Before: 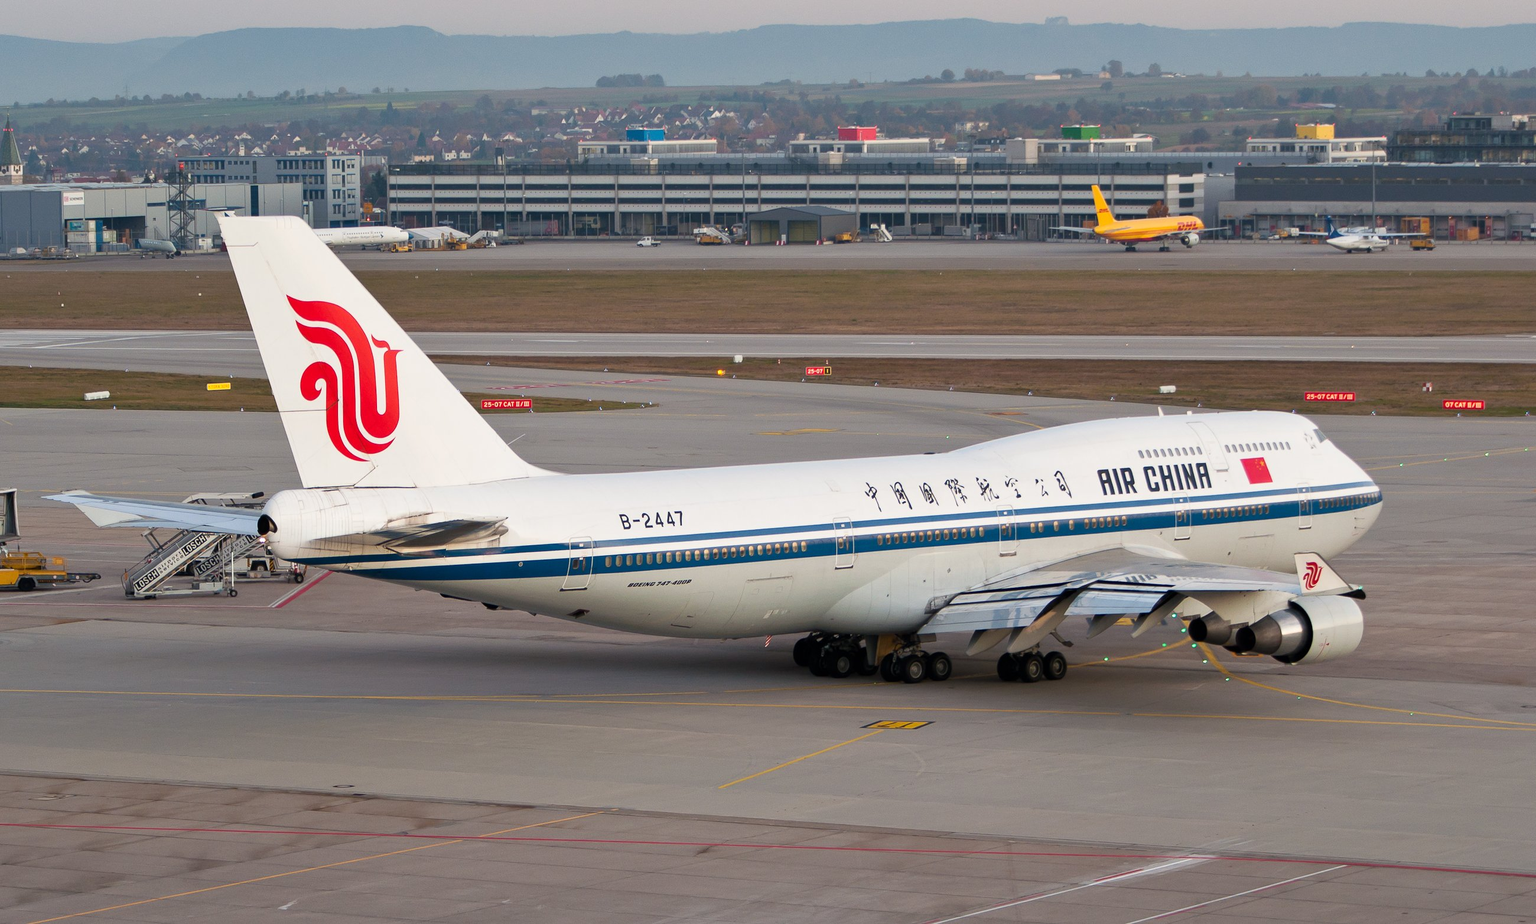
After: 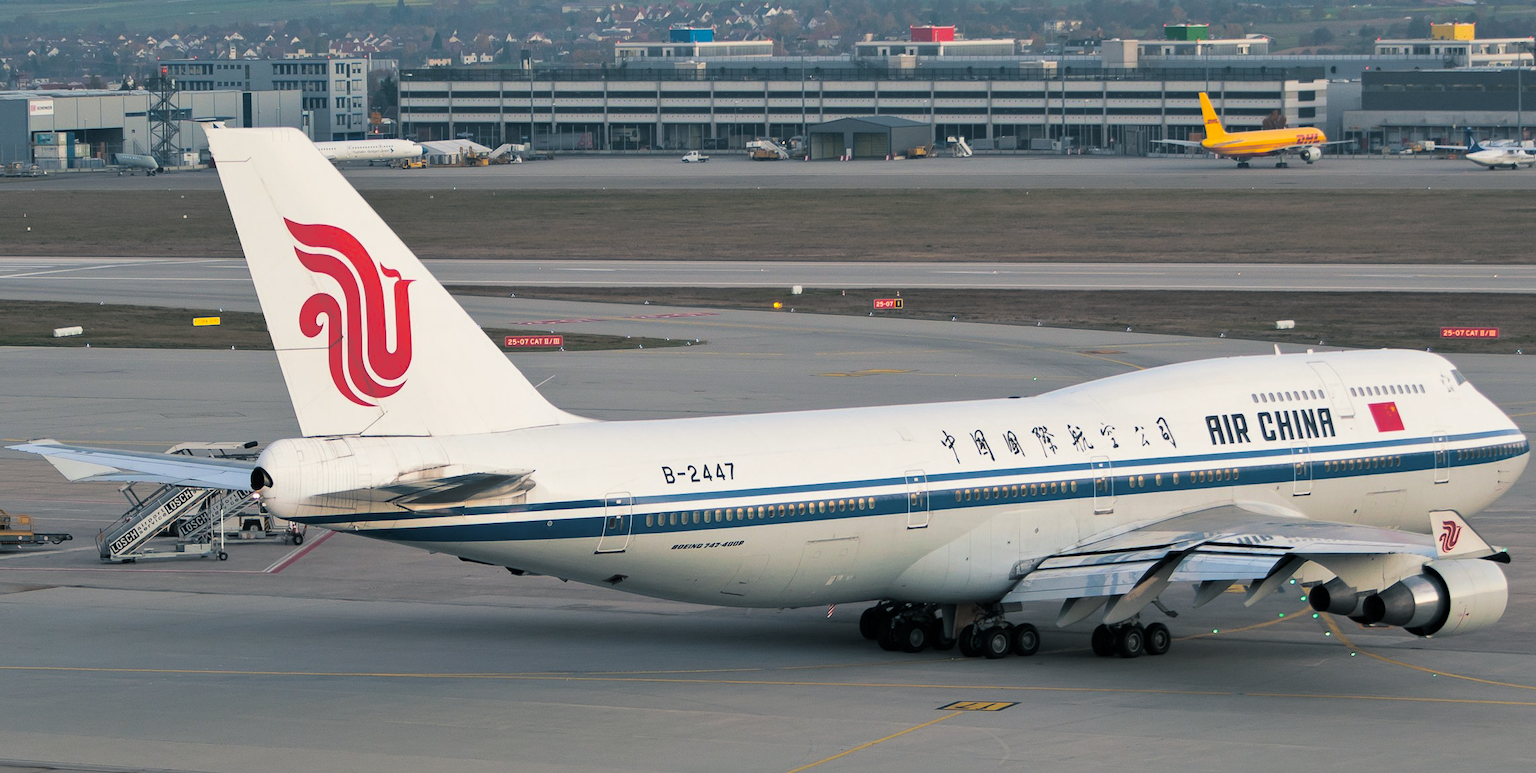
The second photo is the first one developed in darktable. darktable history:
crop and rotate: left 2.425%, top 11.305%, right 9.6%, bottom 15.08%
color balance rgb: linear chroma grading › shadows -8%, linear chroma grading › global chroma 10%, perceptual saturation grading › global saturation 2%, perceptual saturation grading › highlights -2%, perceptual saturation grading › mid-tones 4%, perceptual saturation grading › shadows 8%, perceptual brilliance grading › global brilliance 2%, perceptual brilliance grading › highlights -4%, global vibrance 16%, saturation formula JzAzBz (2021)
split-toning: shadows › hue 205.2°, shadows › saturation 0.29, highlights › hue 50.4°, highlights › saturation 0.38, balance -49.9
